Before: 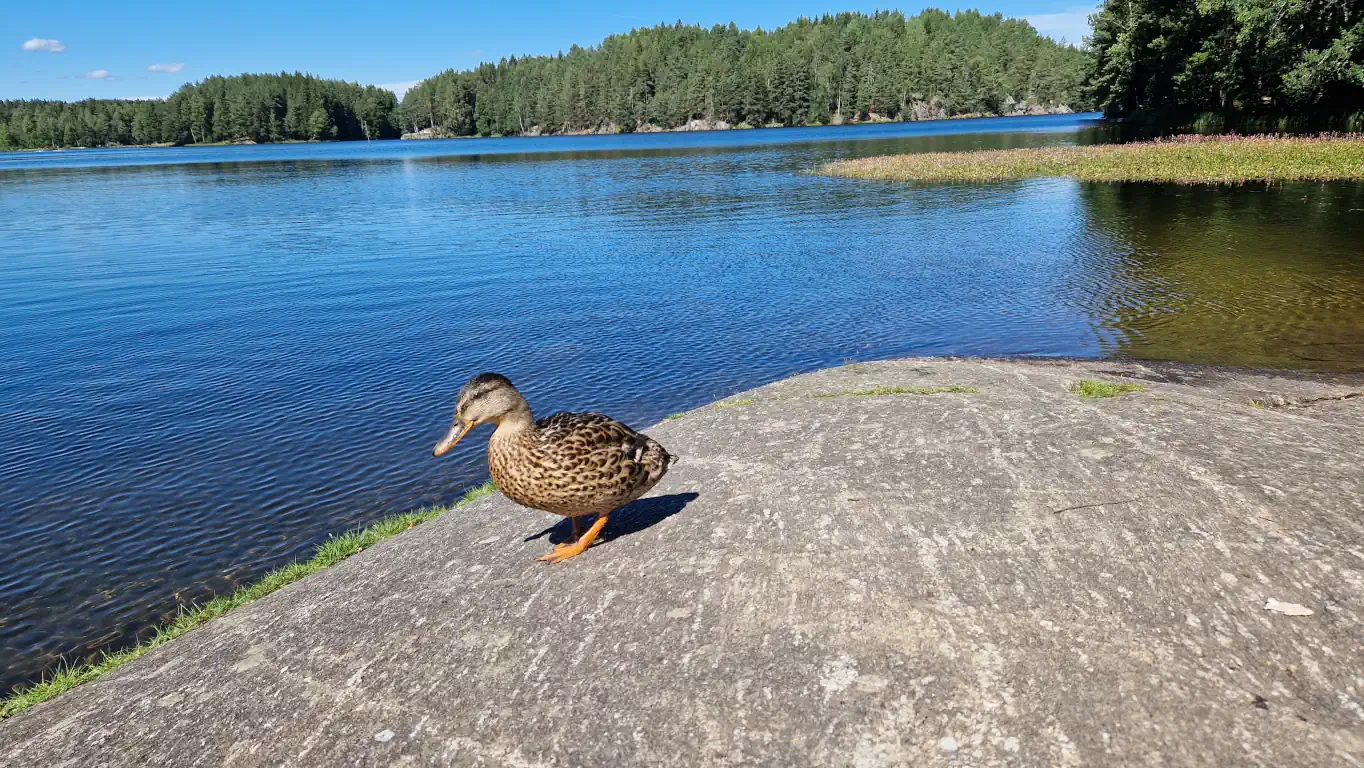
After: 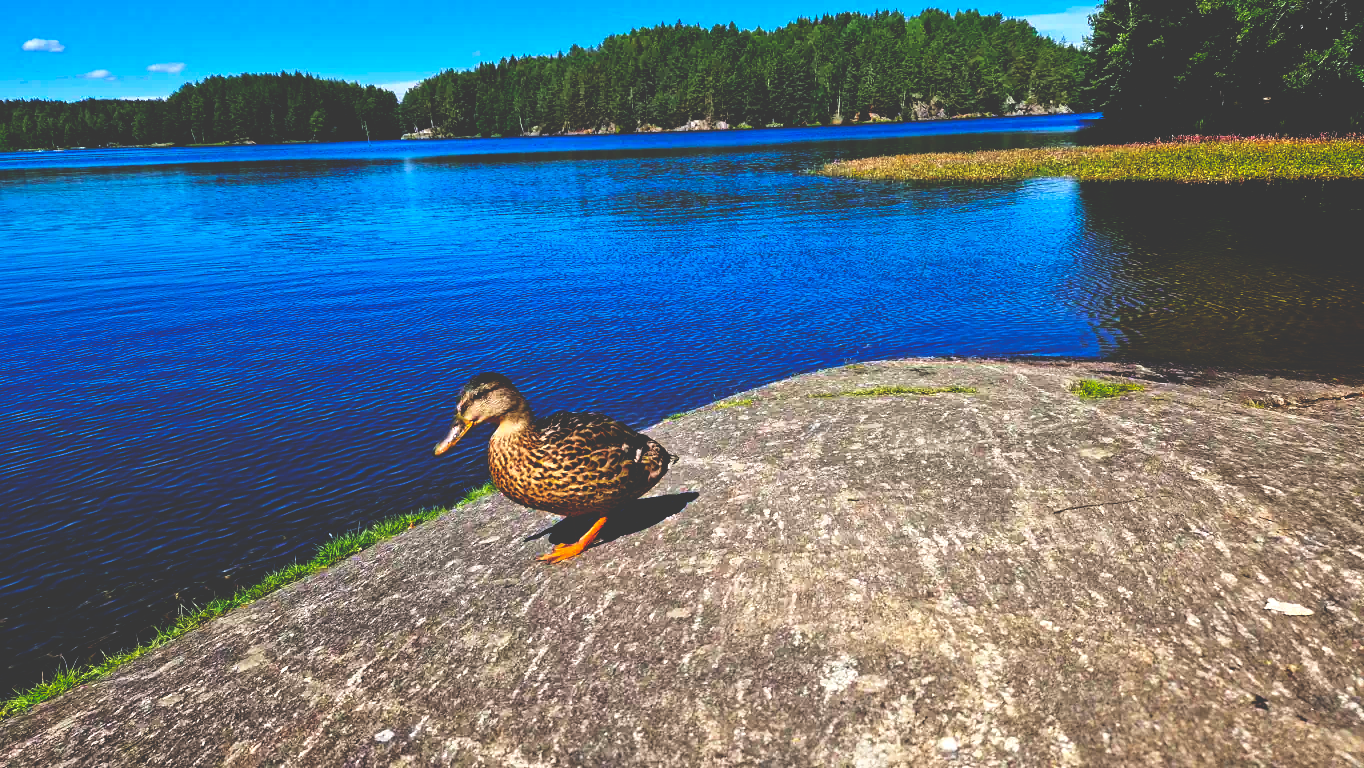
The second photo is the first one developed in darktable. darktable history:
color balance rgb: perceptual saturation grading › global saturation 20%, global vibrance 20%
base curve: curves: ch0 [(0, 0.036) (0.083, 0.04) (0.804, 1)], preserve colors none
